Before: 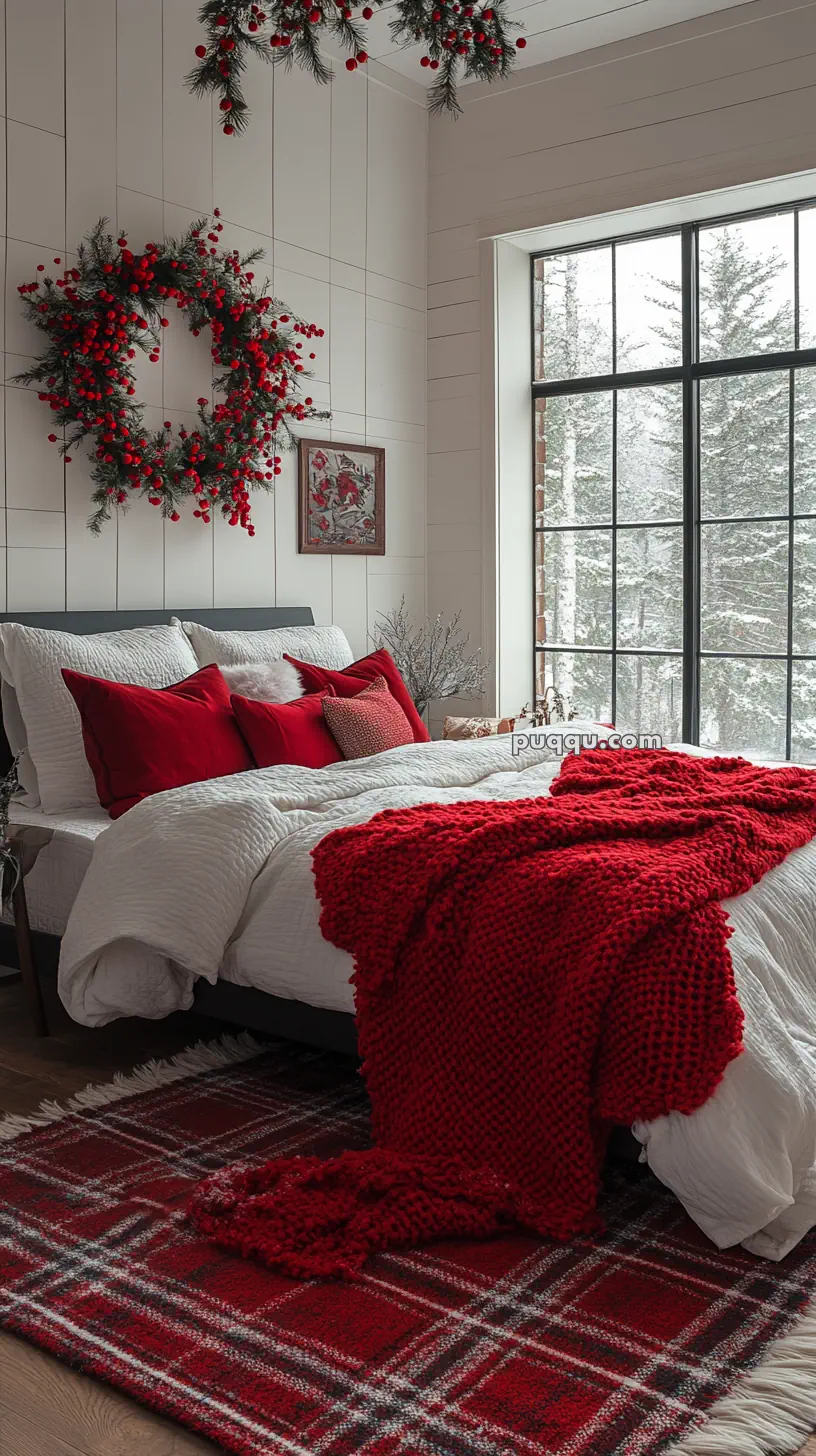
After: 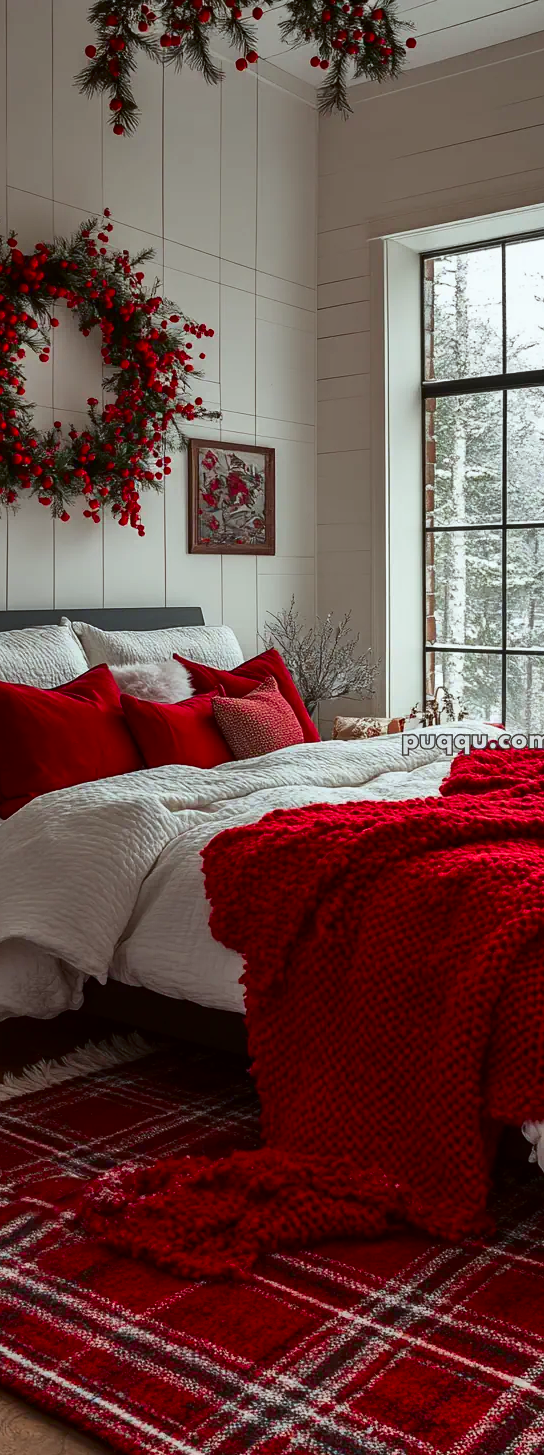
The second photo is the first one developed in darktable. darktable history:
crop and rotate: left 13.584%, right 19.661%
color balance rgb: perceptual saturation grading › global saturation -0.474%
contrast brightness saturation: contrast 0.119, brightness -0.115, saturation 0.202
color correction: highlights a* -2.85, highlights b* -1.9, shadows a* 2.34, shadows b* 2.77
shadows and highlights: shadows 43.67, white point adjustment -1.38, soften with gaussian
